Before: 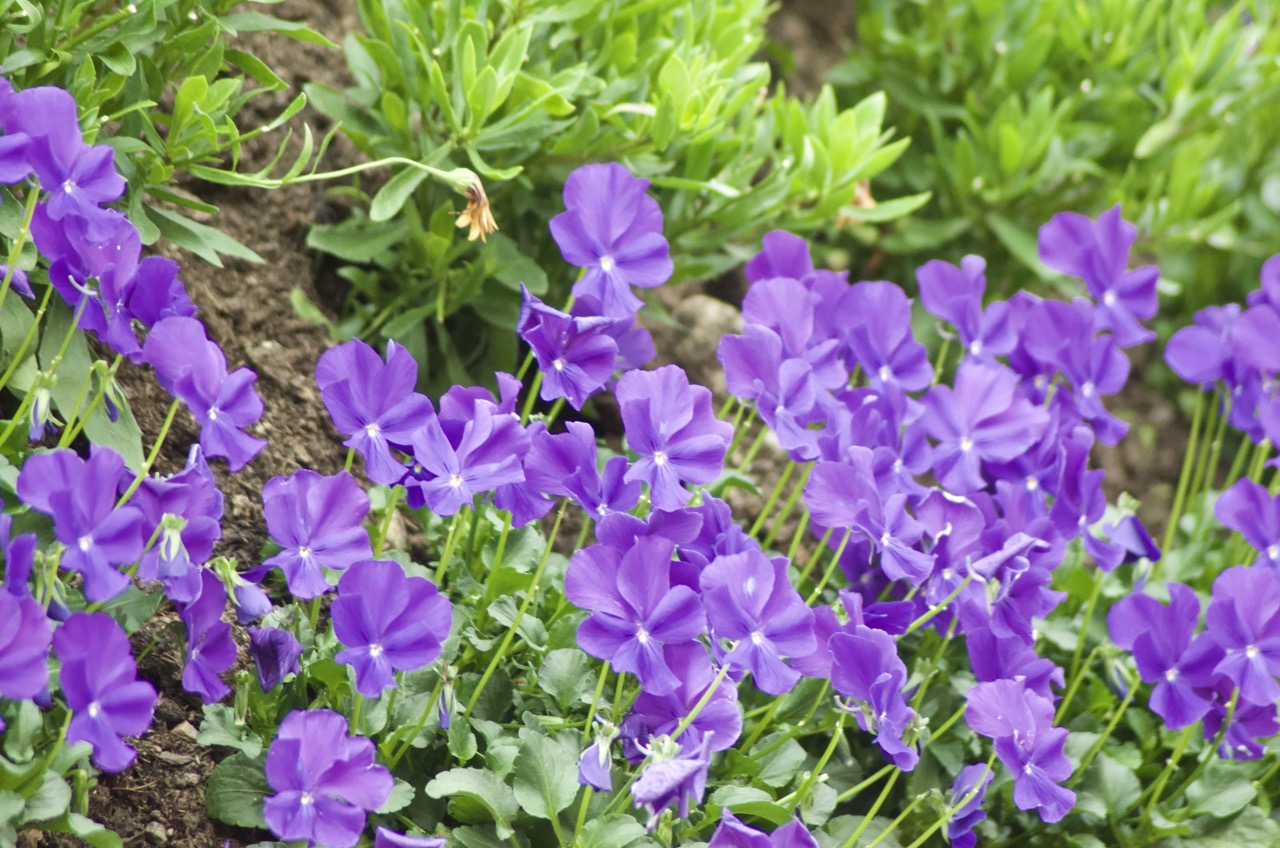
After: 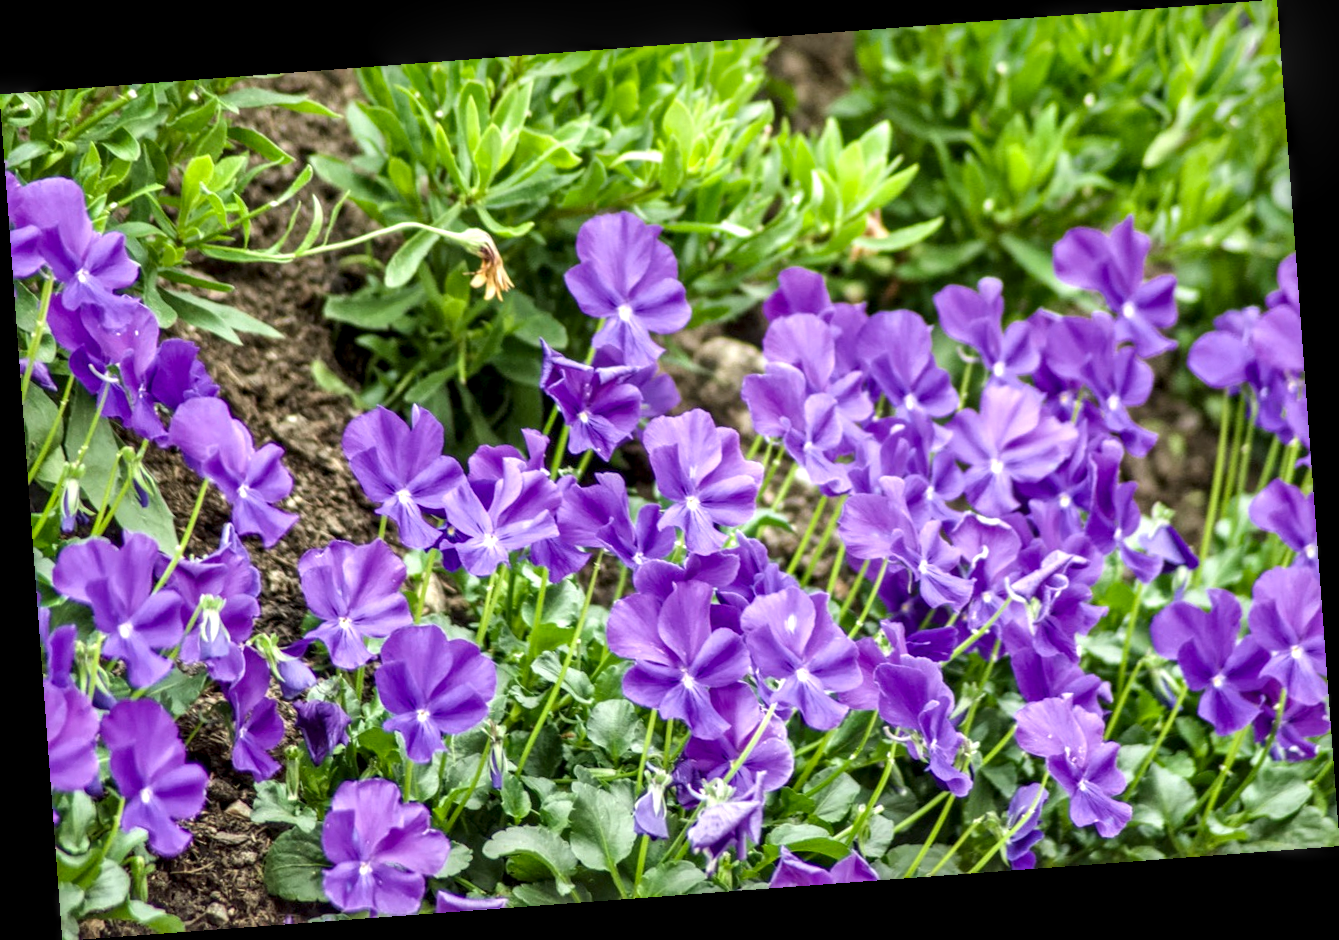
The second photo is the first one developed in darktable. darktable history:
local contrast: highlights 0%, shadows 0%, detail 182%
rotate and perspective: rotation -4.25°, automatic cropping off
